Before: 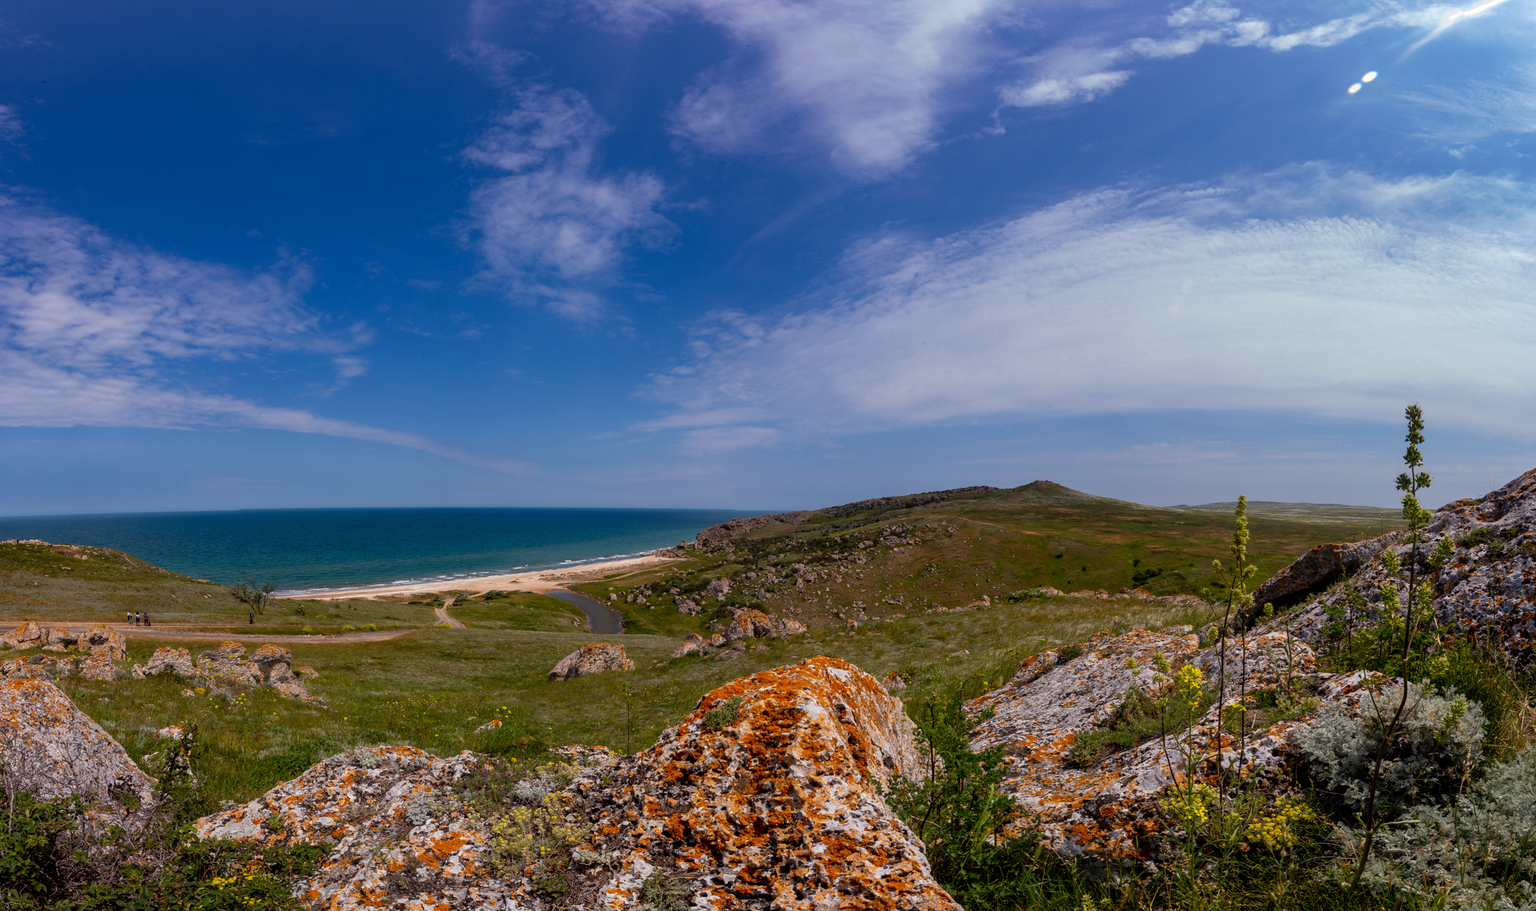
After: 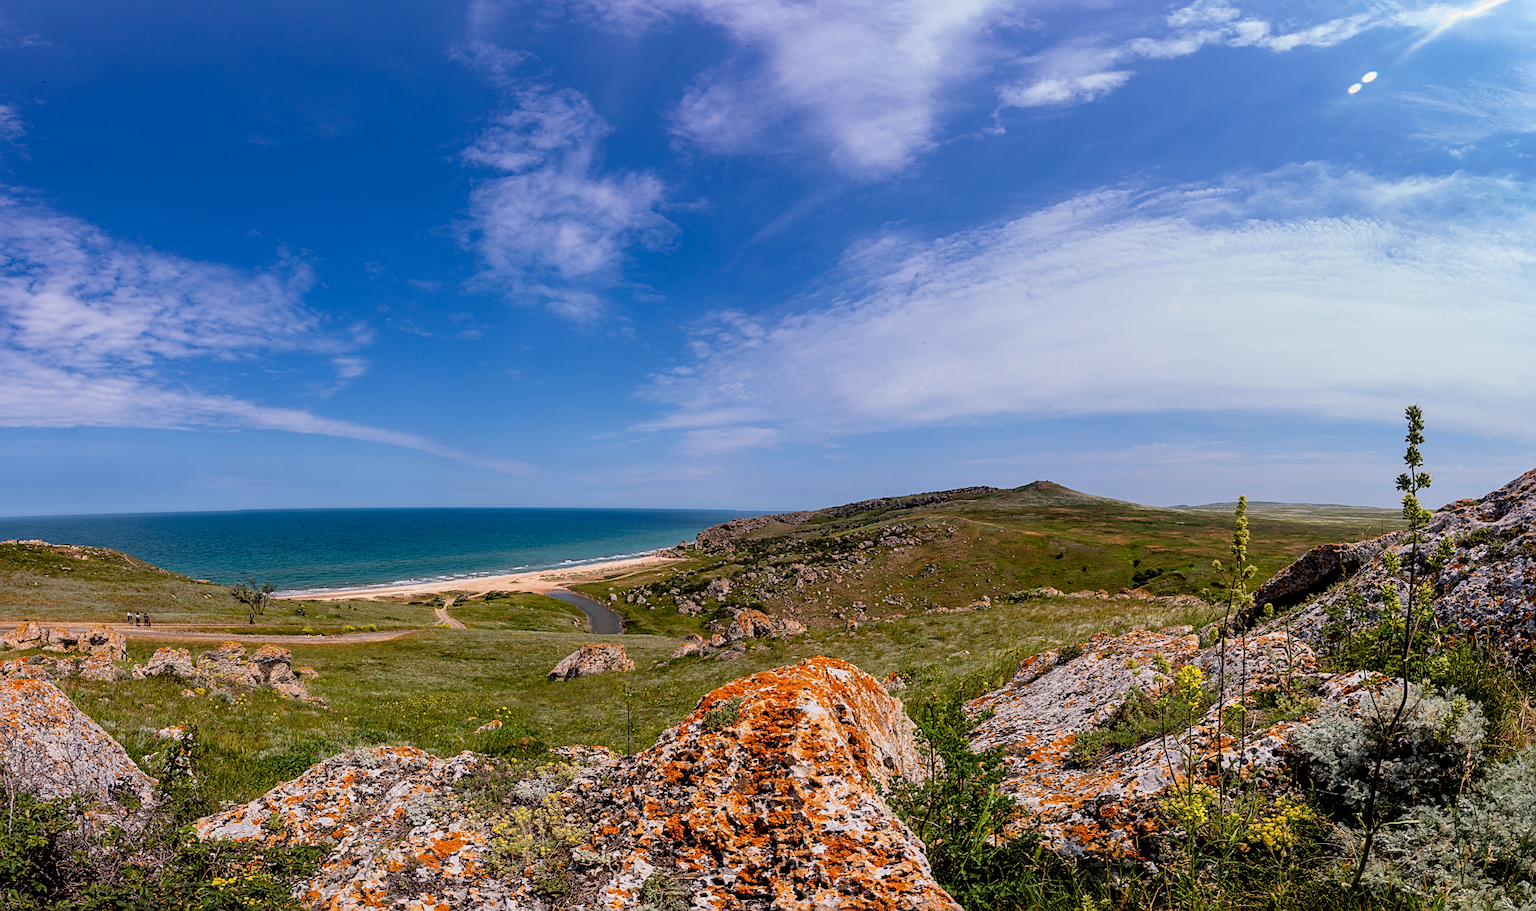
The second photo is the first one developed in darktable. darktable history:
local contrast: highlights 100%, shadows 100%, detail 120%, midtone range 0.2
exposure: black level correction 0, exposure 0.699 EV, compensate exposure bias true, compensate highlight preservation false
filmic rgb: black relative exposure -7.79 EV, white relative exposure 4.27 EV, threshold 3.03 EV, hardness 3.89, color science v6 (2022), enable highlight reconstruction true
sharpen: on, module defaults
